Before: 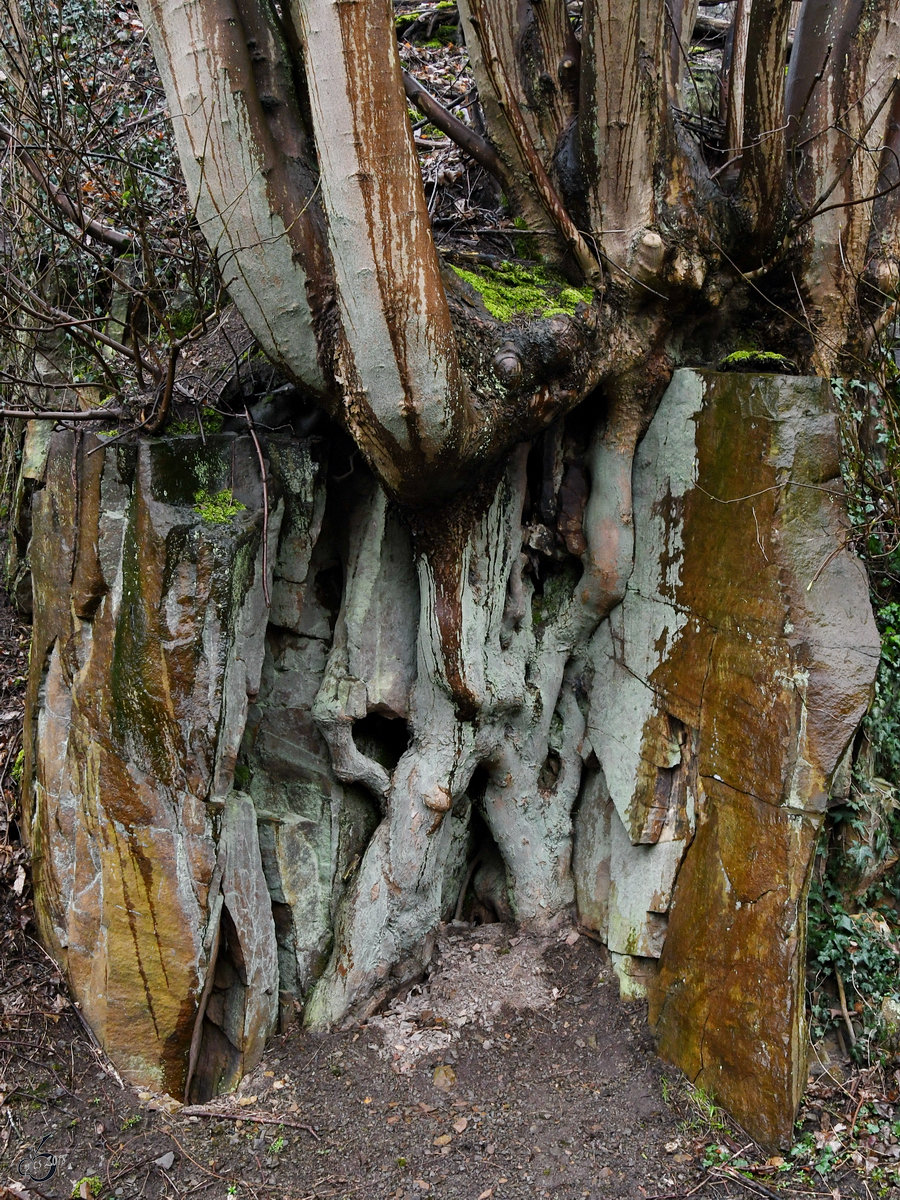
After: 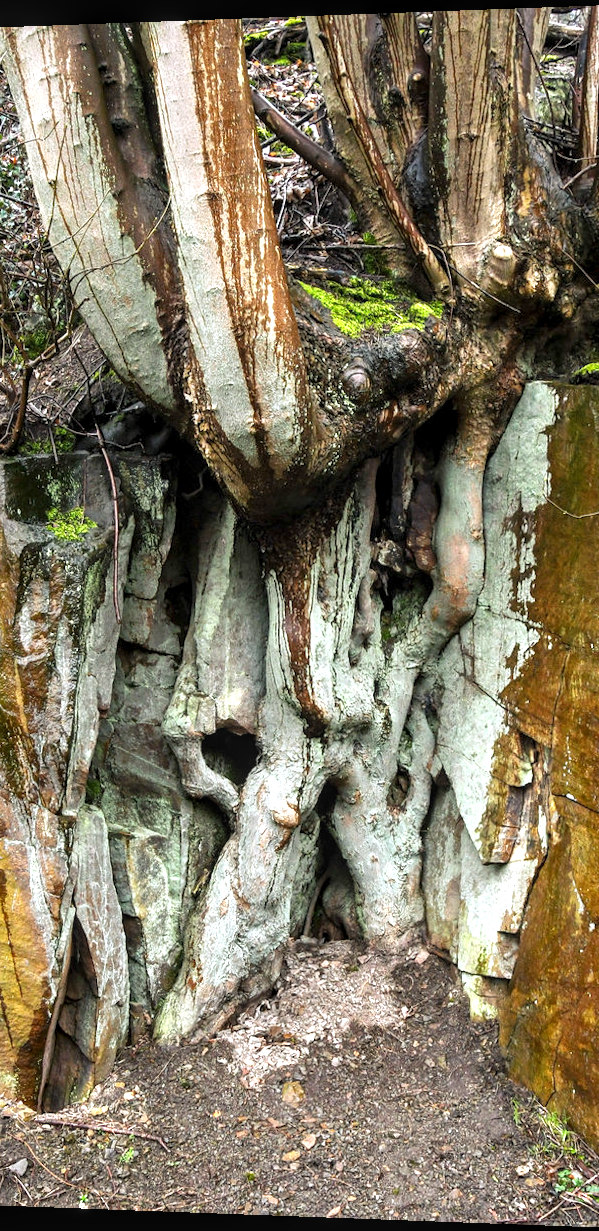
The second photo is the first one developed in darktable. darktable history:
crop and rotate: left 15.546%, right 17.787%
tone equalizer: on, module defaults
rotate and perspective: lens shift (horizontal) -0.055, automatic cropping off
exposure: black level correction 0, exposure 1.1 EV, compensate highlight preservation false
local contrast: on, module defaults
levels: mode automatic, black 0.023%, white 99.97%, levels [0.062, 0.494, 0.925]
rgb curve: curves: ch2 [(0, 0) (0.567, 0.512) (1, 1)], mode RGB, independent channels
